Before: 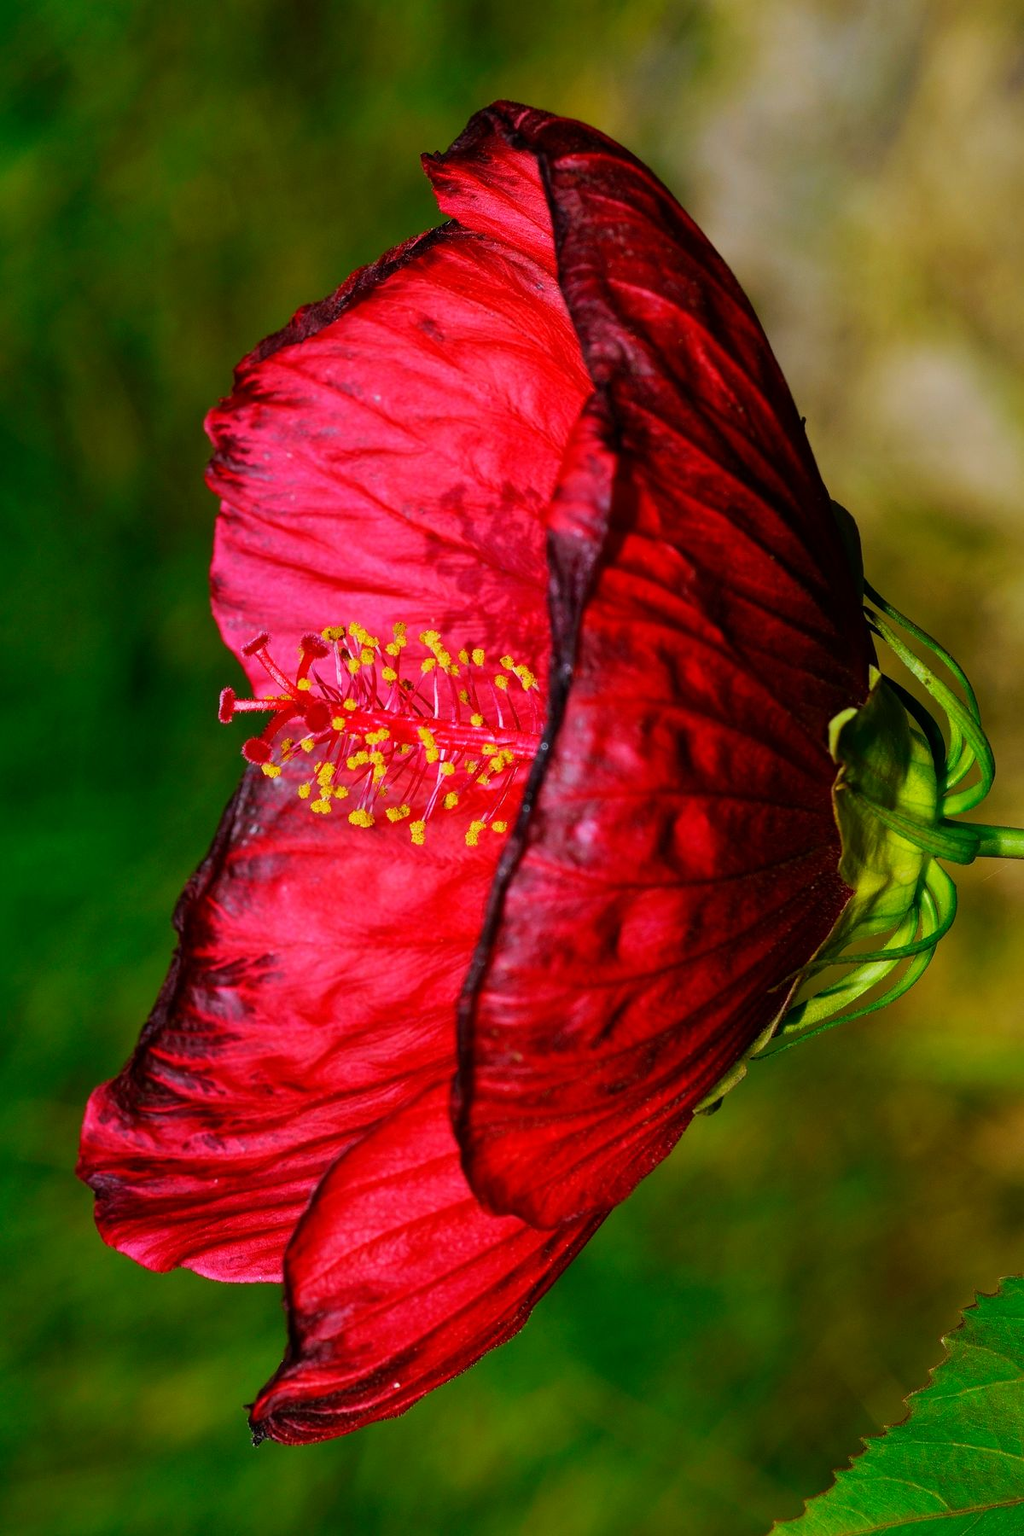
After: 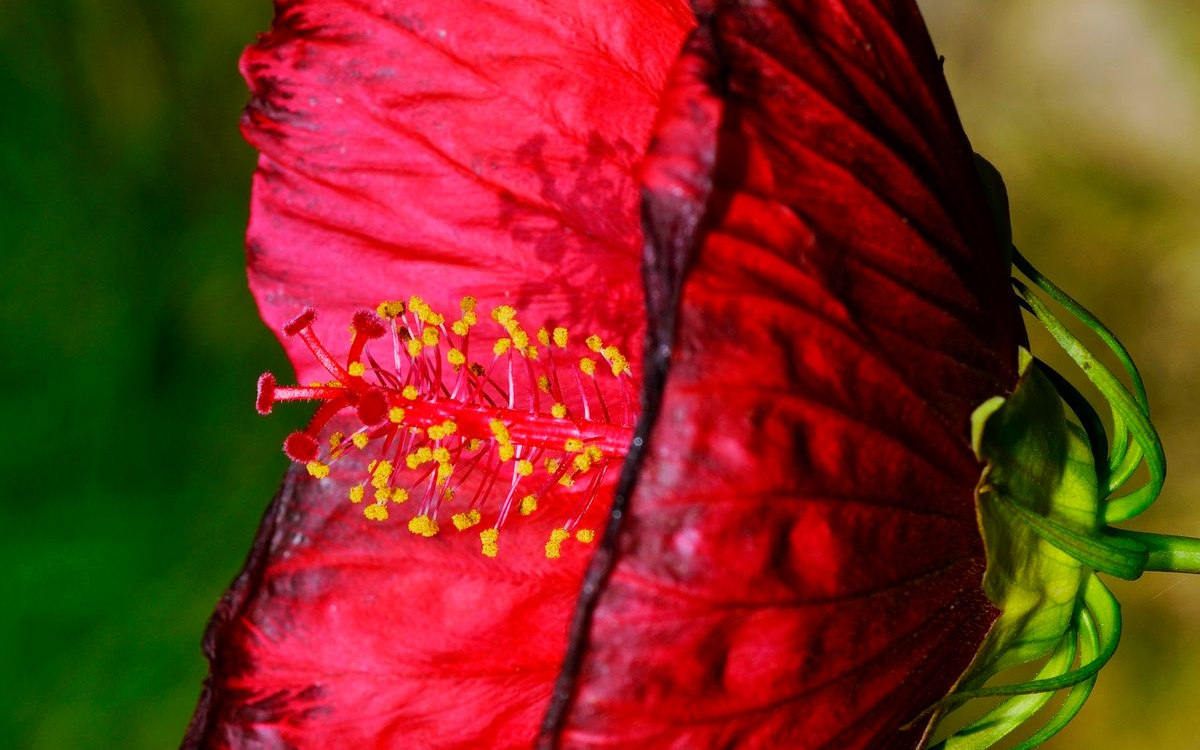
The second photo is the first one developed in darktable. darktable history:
crop and rotate: top 24.11%, bottom 34.198%
